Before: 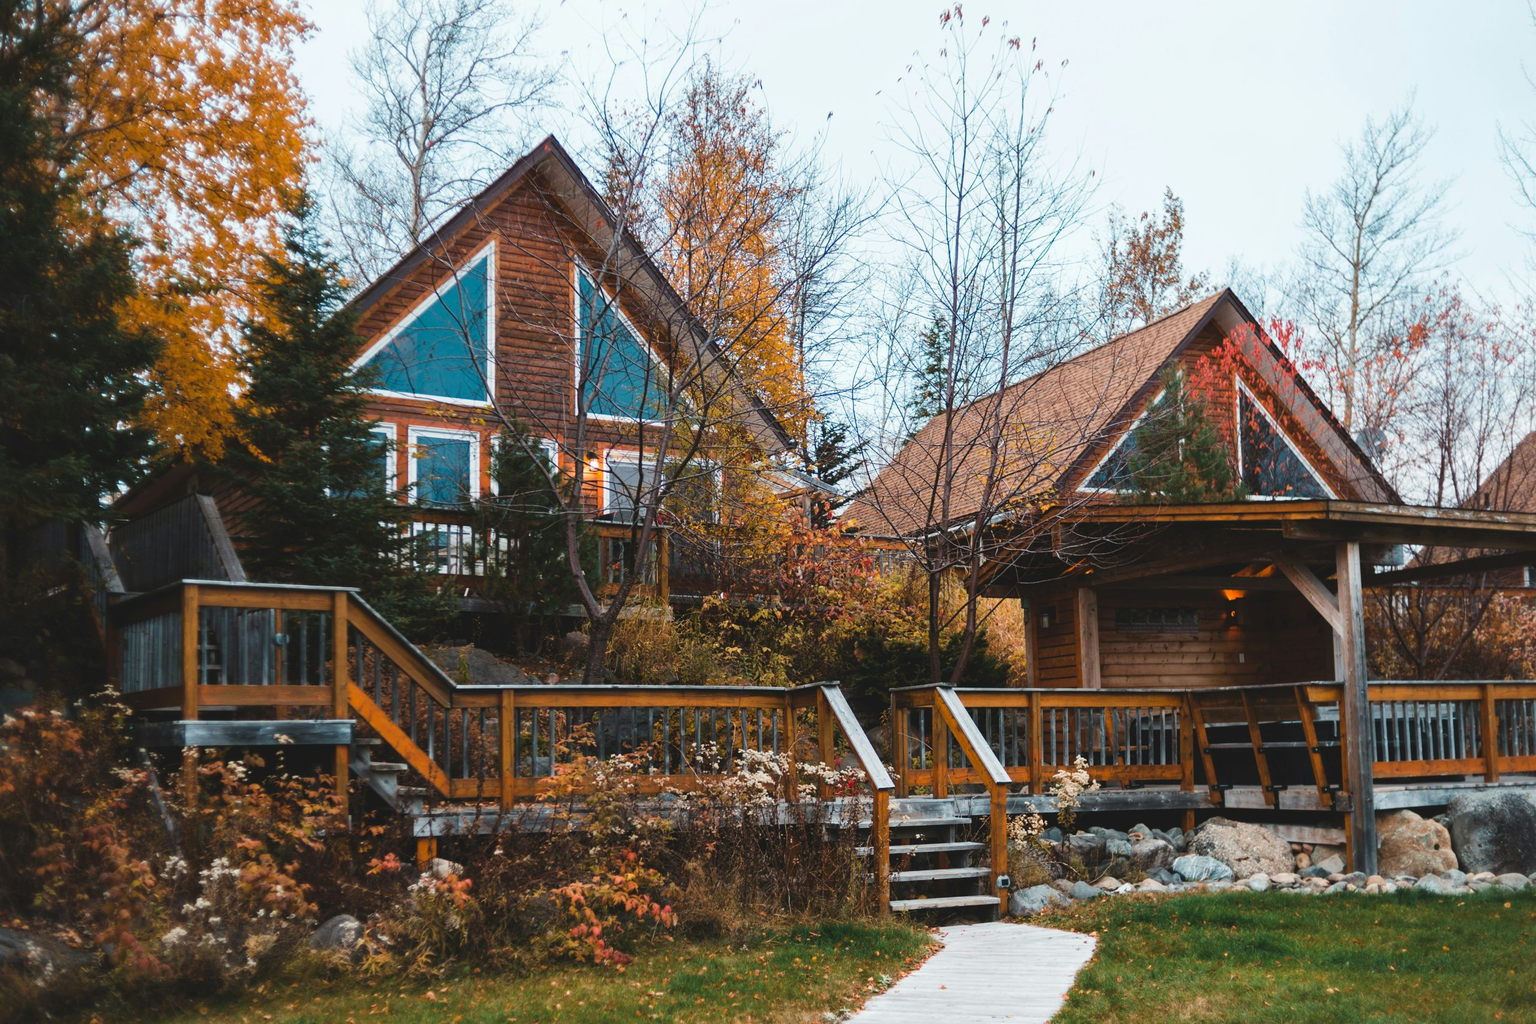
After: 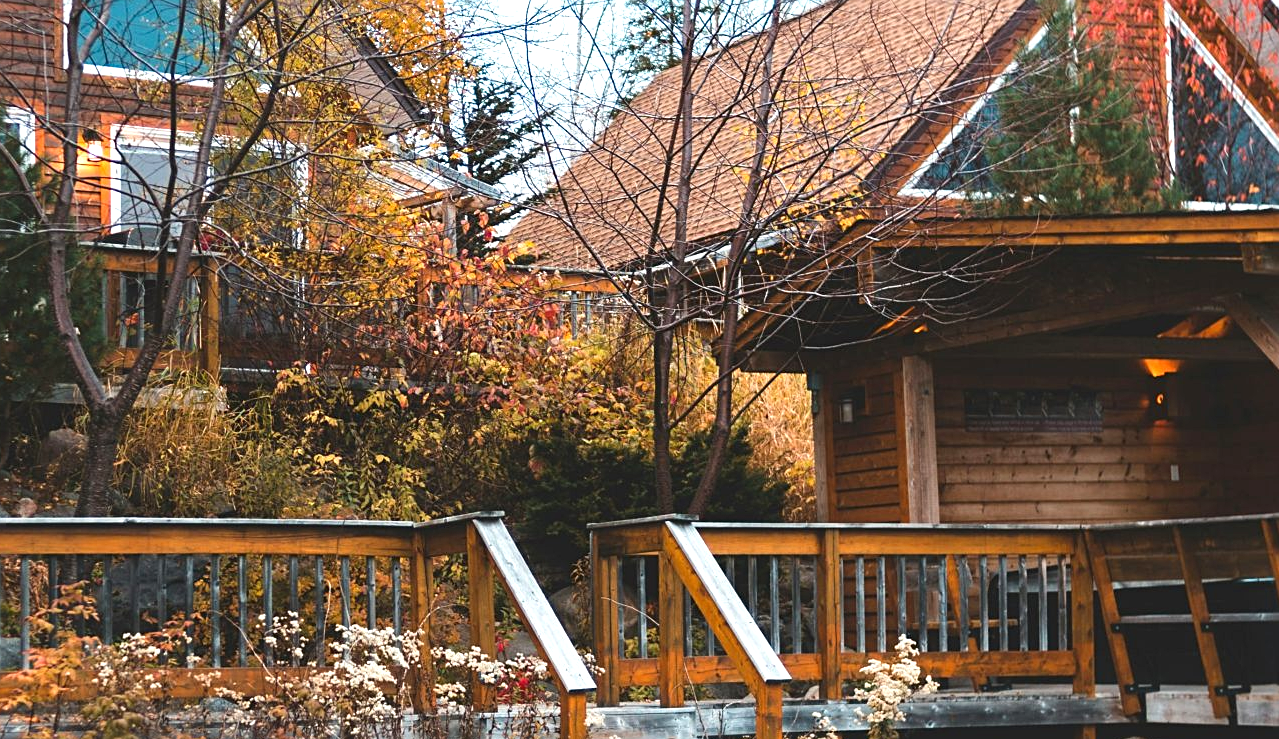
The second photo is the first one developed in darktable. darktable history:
crop: left 34.994%, top 36.597%, right 15.007%, bottom 20.105%
exposure: exposure 0.603 EV, compensate exposure bias true, compensate highlight preservation false
sharpen: radius 2.172, amount 0.384, threshold 0.165
